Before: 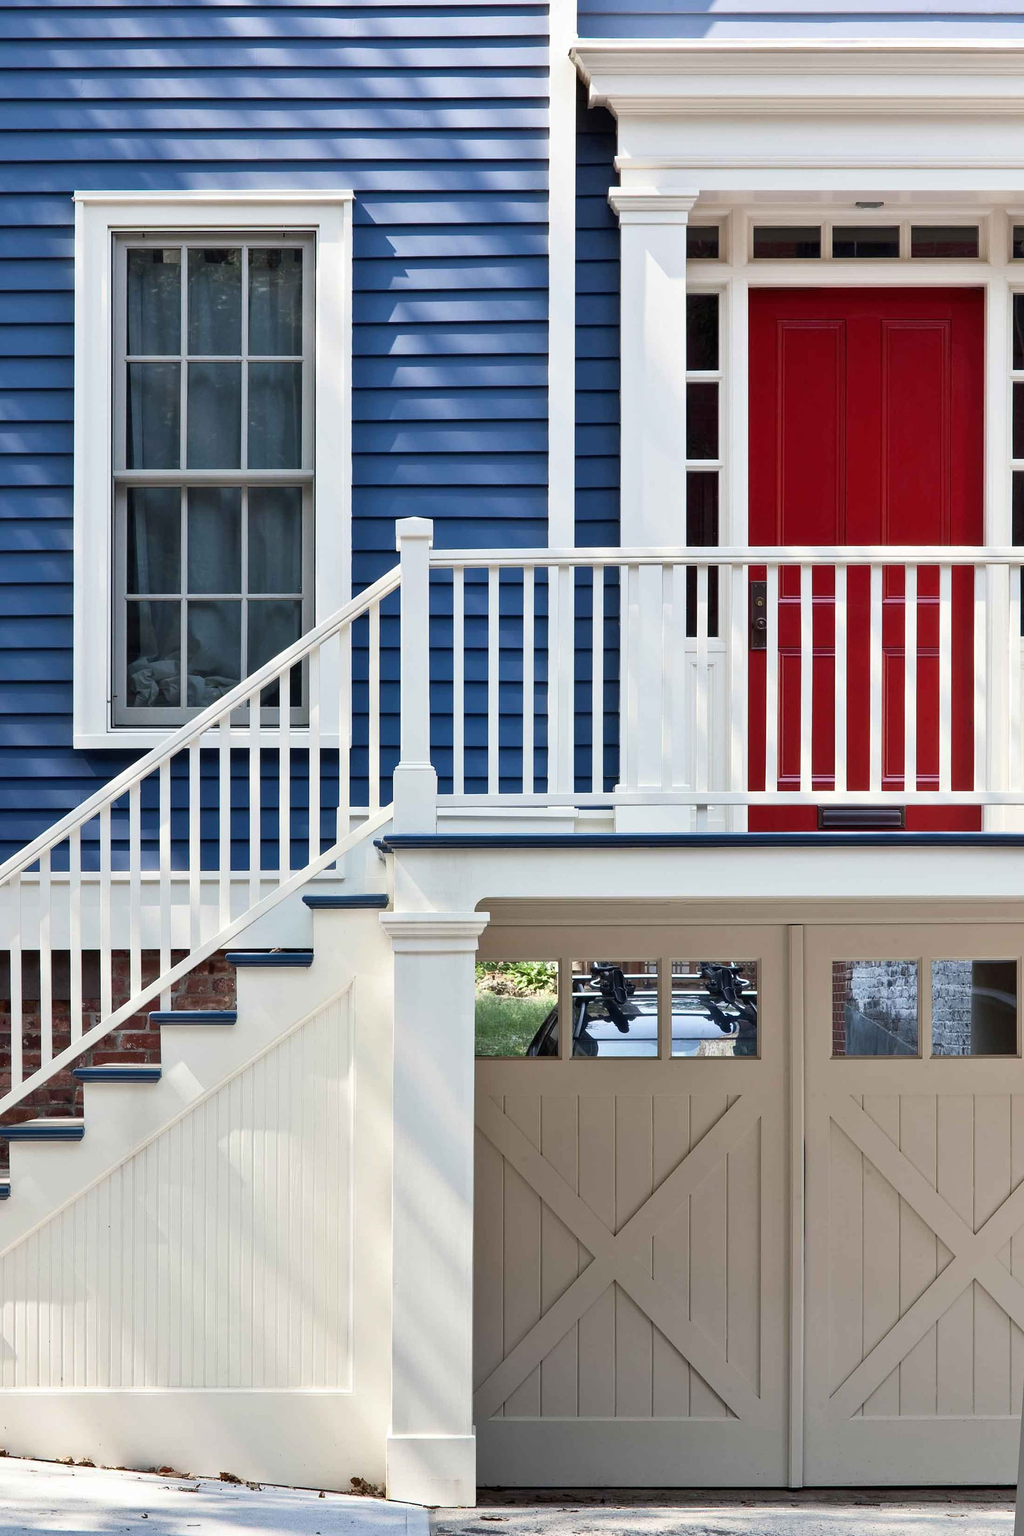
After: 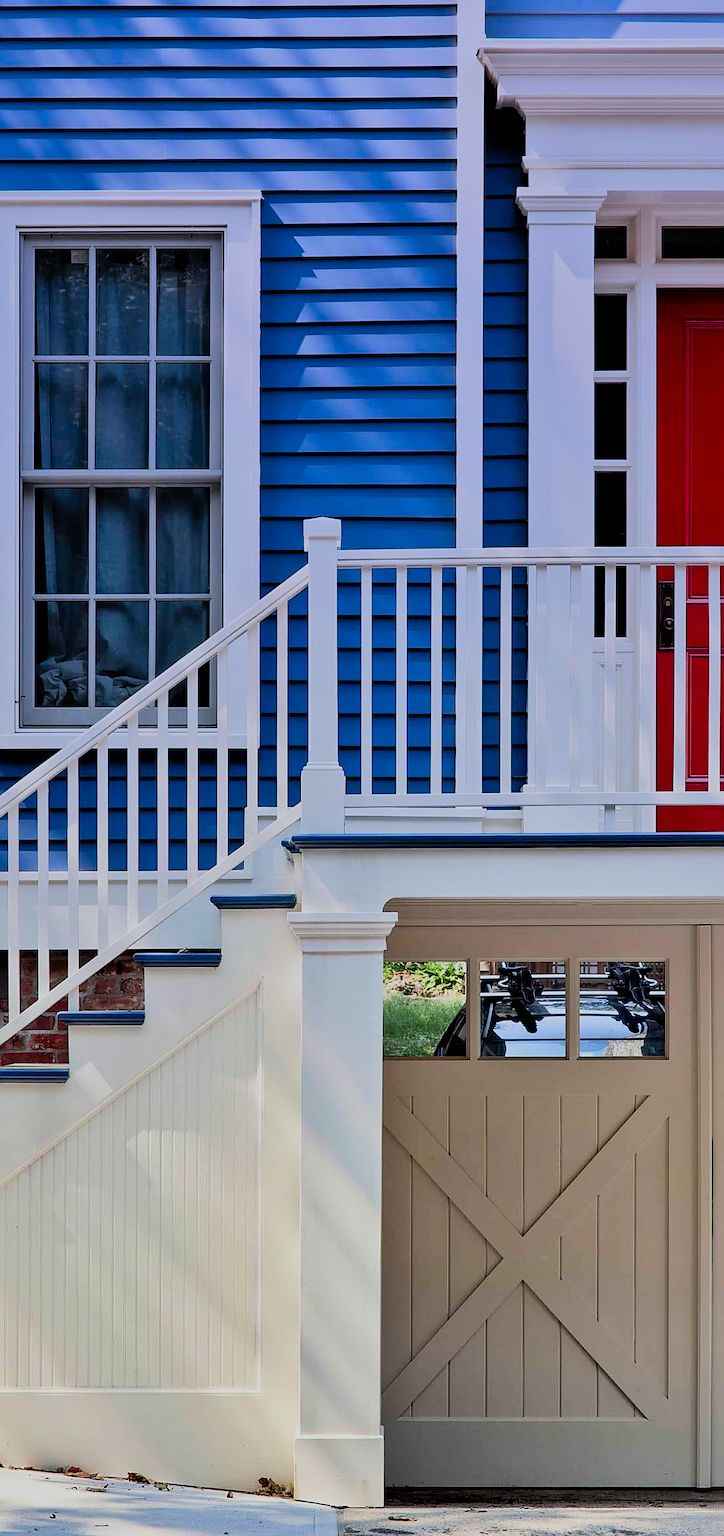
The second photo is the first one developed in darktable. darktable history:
shadows and highlights: on, module defaults
graduated density: hue 238.83°, saturation 50%
sharpen: on, module defaults
contrast brightness saturation: saturation 0.5
filmic rgb: black relative exposure -5 EV, hardness 2.88, contrast 1.3
tone equalizer: on, module defaults
crop and rotate: left 9.061%, right 20.142%
